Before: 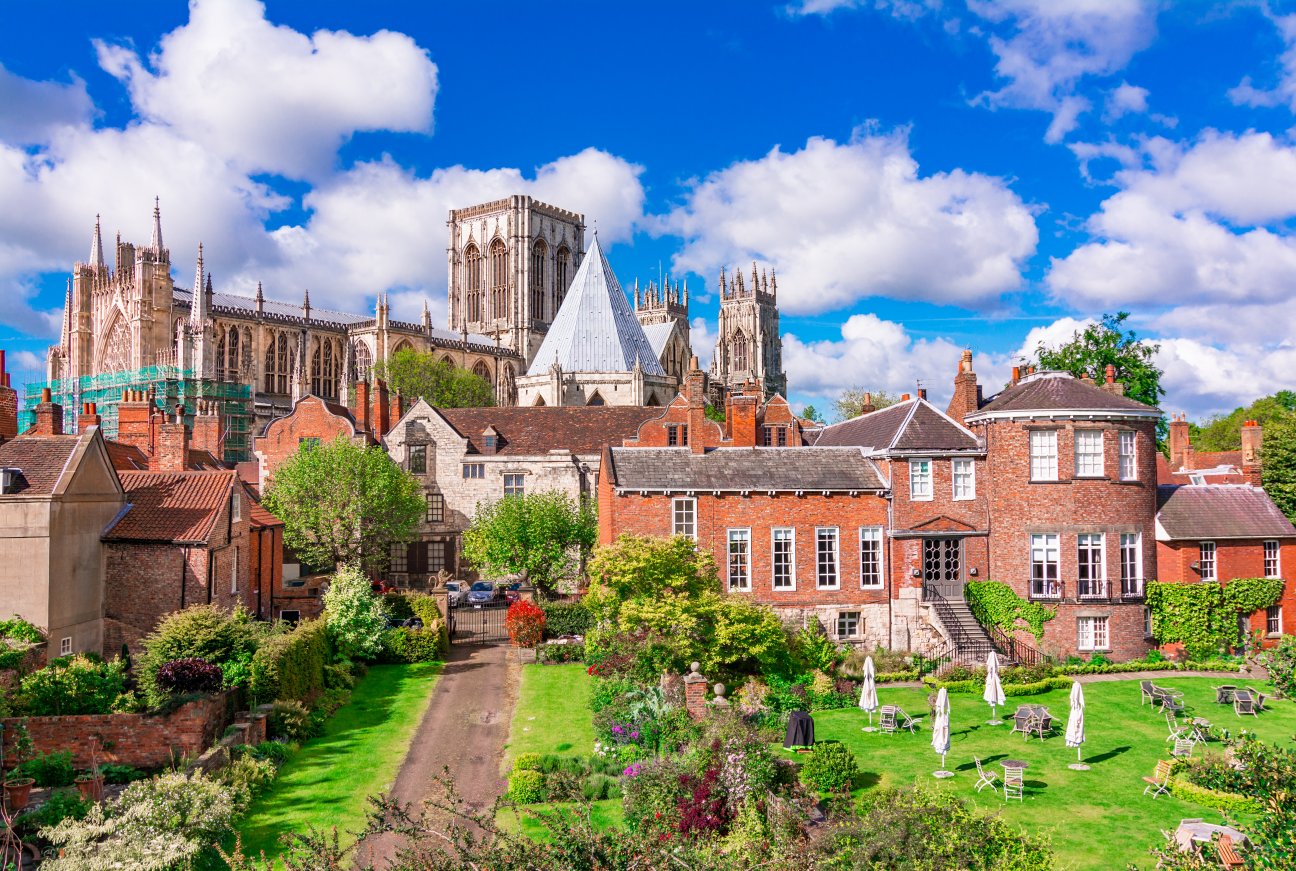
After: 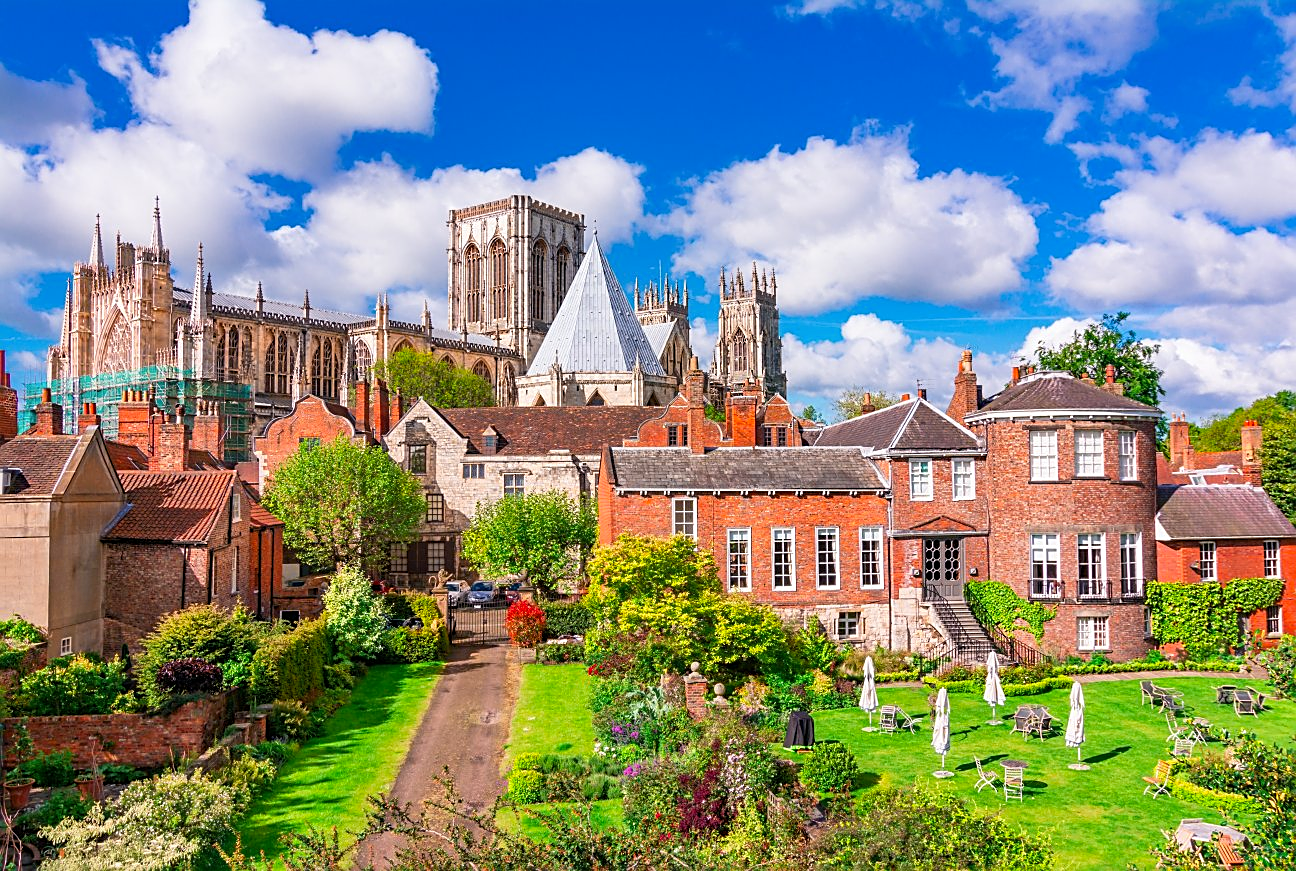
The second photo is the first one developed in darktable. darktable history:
color balance rgb: perceptual saturation grading › global saturation 0.383%
sharpen: on, module defaults
color zones: curves: ch0 [(0.224, 0.526) (0.75, 0.5)]; ch1 [(0.055, 0.526) (0.224, 0.761) (0.377, 0.526) (0.75, 0.5)]
